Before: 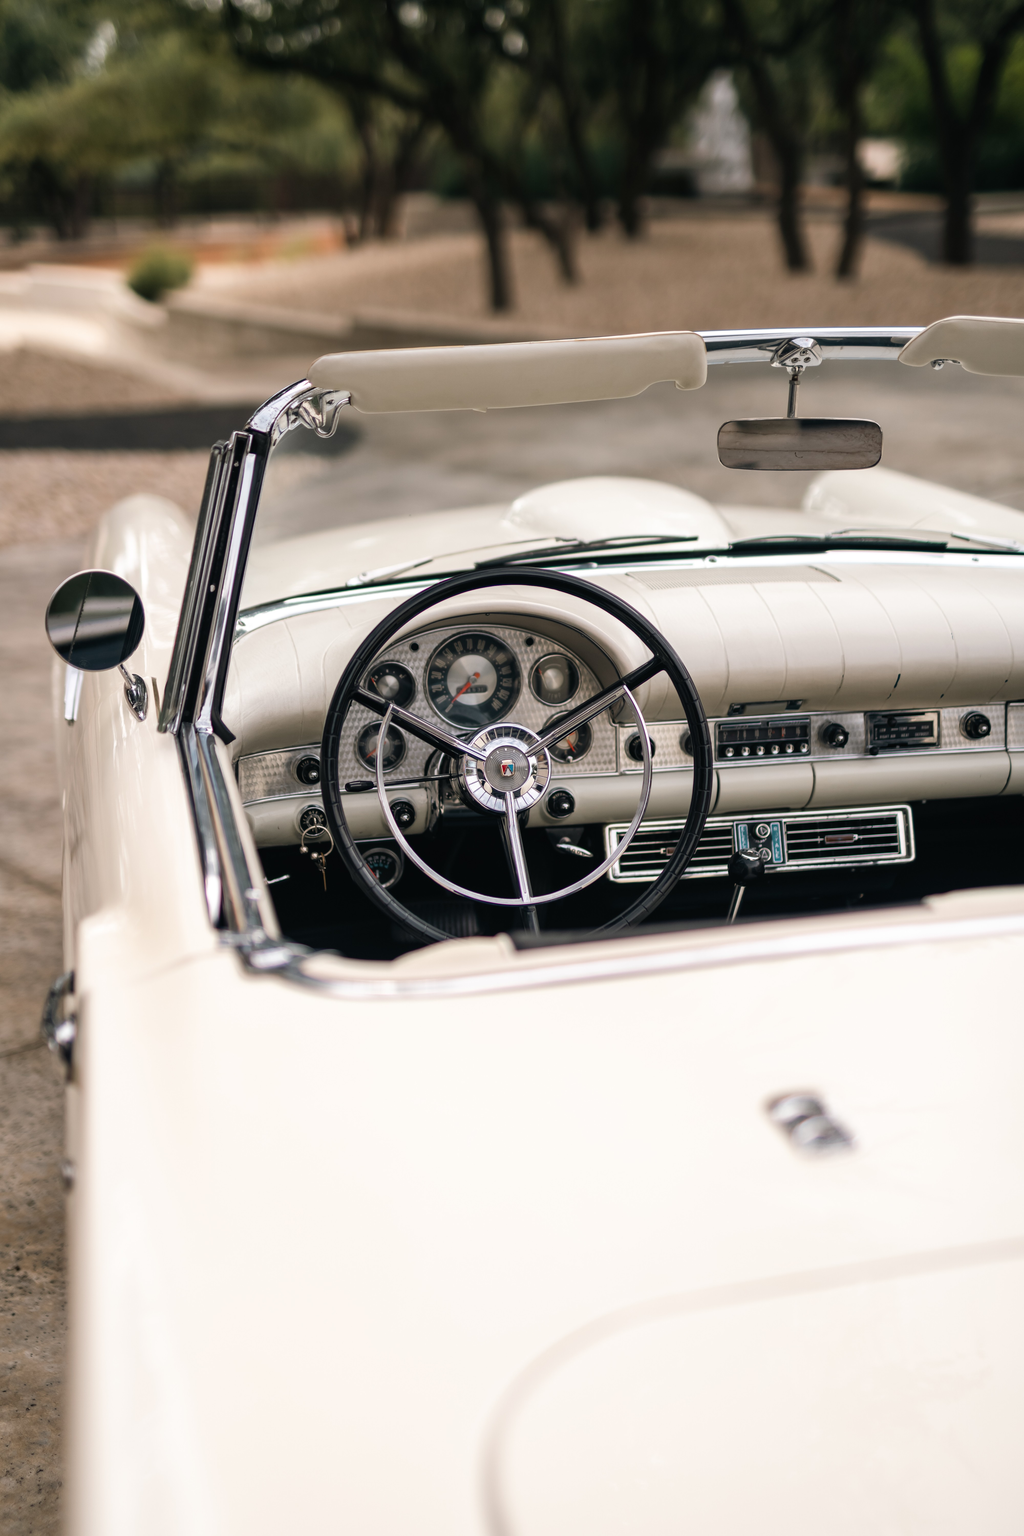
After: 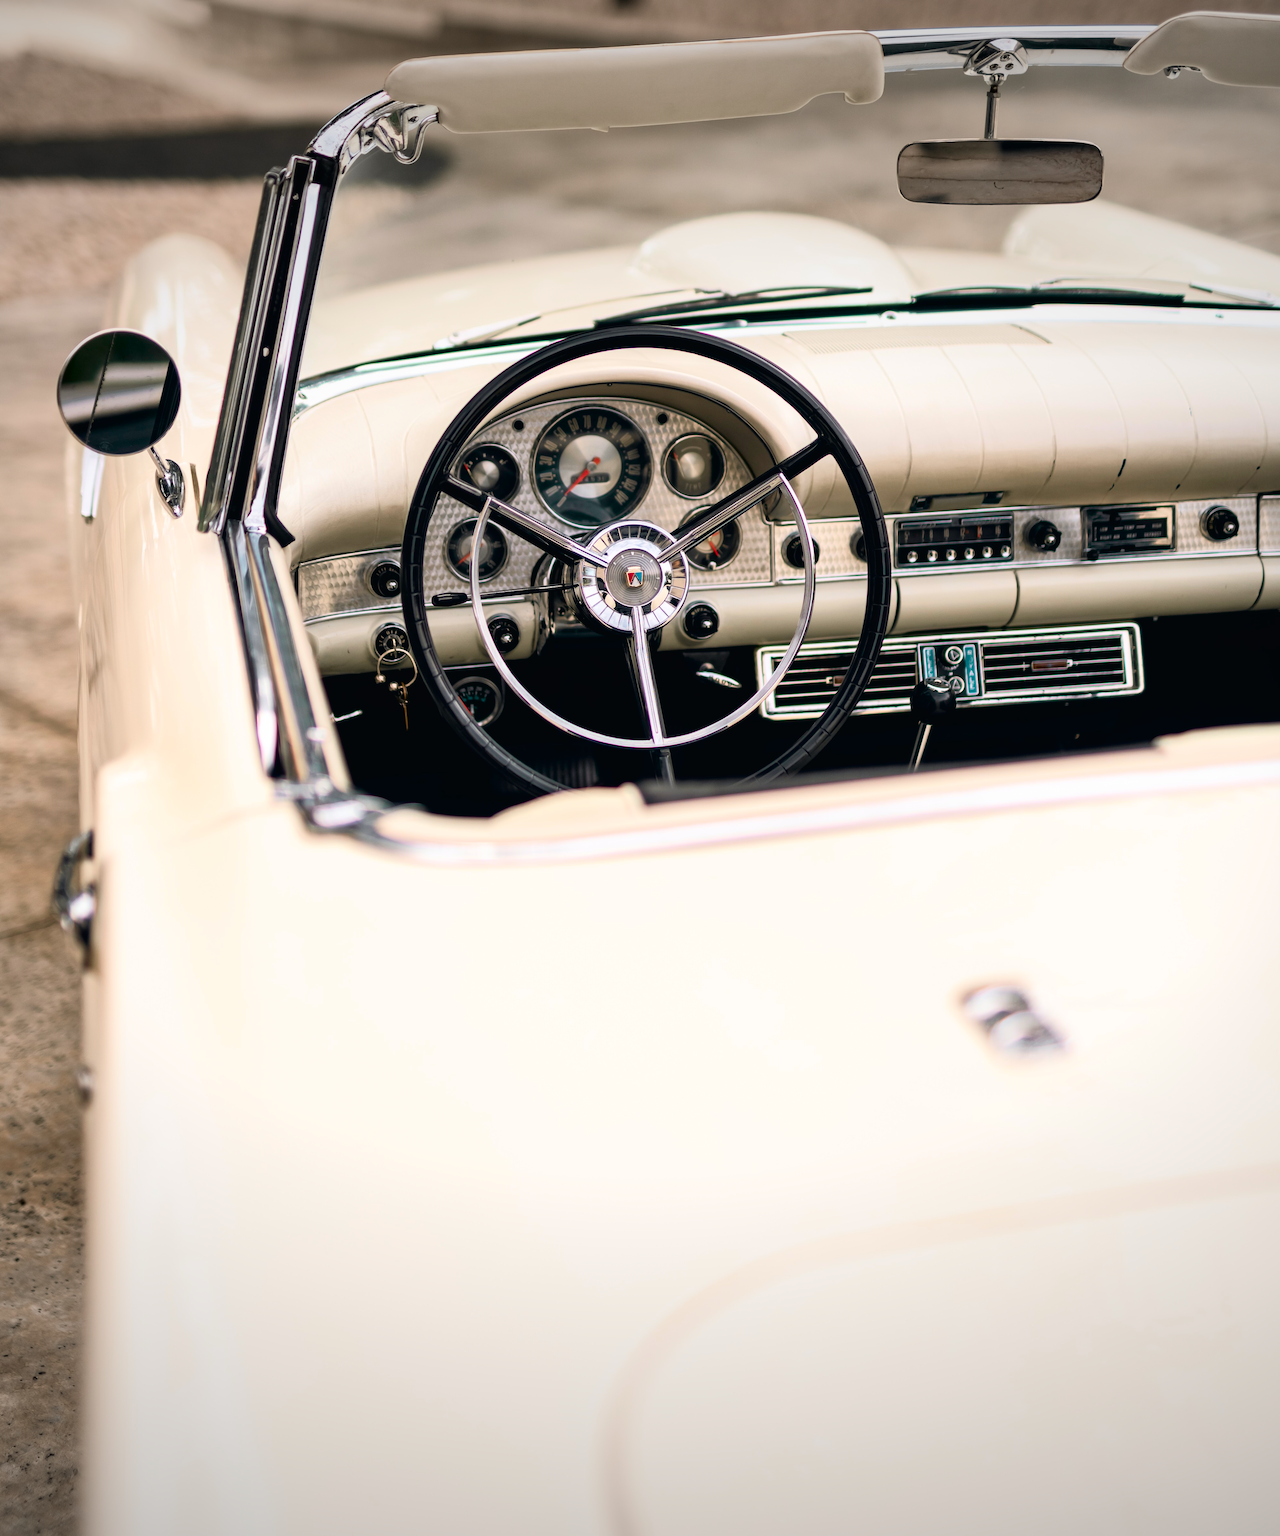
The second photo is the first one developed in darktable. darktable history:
crop and rotate: top 19.998%
vignetting: fall-off radius 100%, width/height ratio 1.337
tone curve: curves: ch0 [(0, 0.013) (0.054, 0.018) (0.205, 0.191) (0.289, 0.292) (0.39, 0.424) (0.493, 0.551) (0.647, 0.752) (0.796, 0.887) (1, 0.998)]; ch1 [(0, 0) (0.371, 0.339) (0.477, 0.452) (0.494, 0.495) (0.501, 0.501) (0.51, 0.516) (0.54, 0.557) (0.572, 0.605) (0.625, 0.687) (0.774, 0.841) (1, 1)]; ch2 [(0, 0) (0.32, 0.281) (0.403, 0.399) (0.441, 0.428) (0.47, 0.469) (0.498, 0.496) (0.524, 0.543) (0.551, 0.579) (0.633, 0.665) (0.7, 0.711) (1, 1)], color space Lab, independent channels, preserve colors none
